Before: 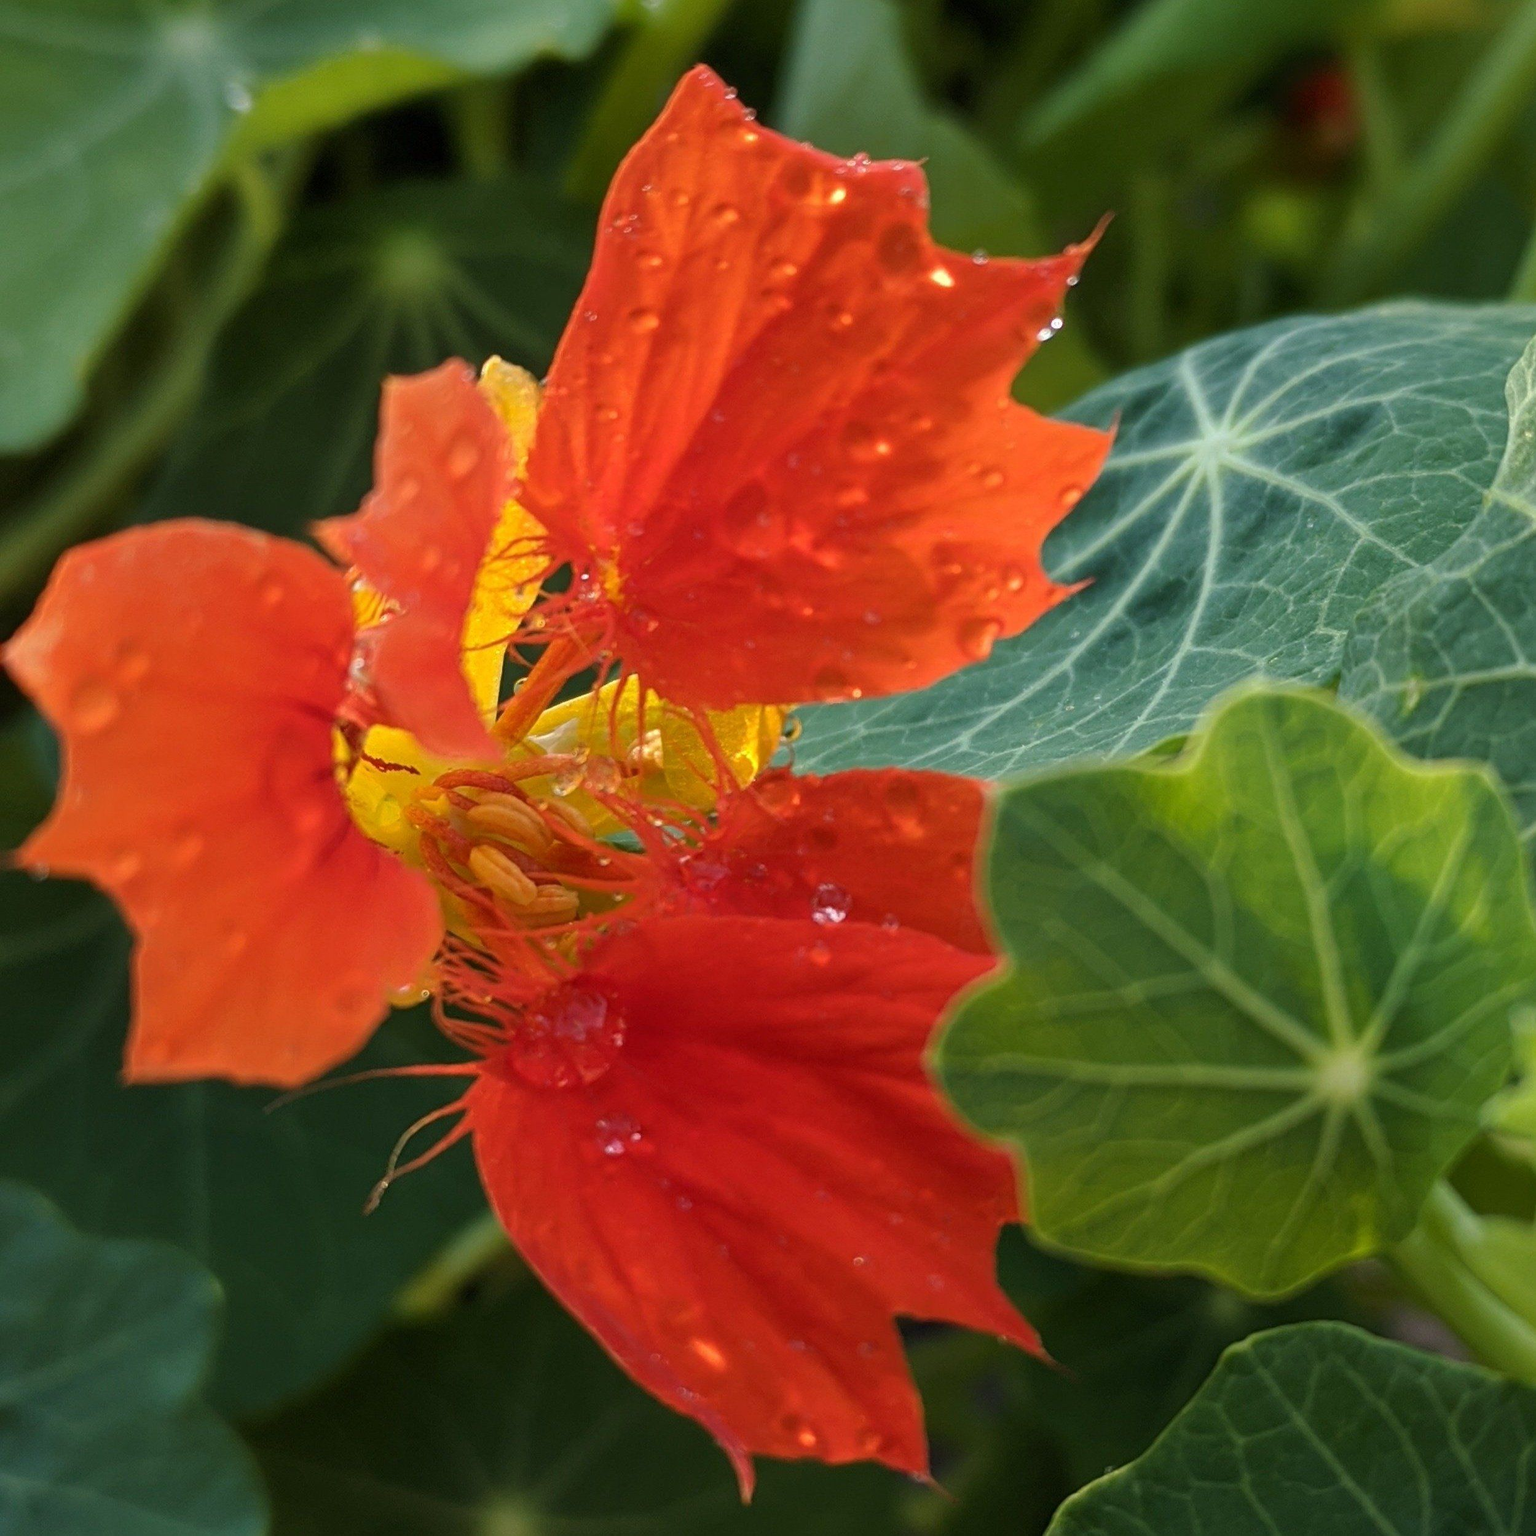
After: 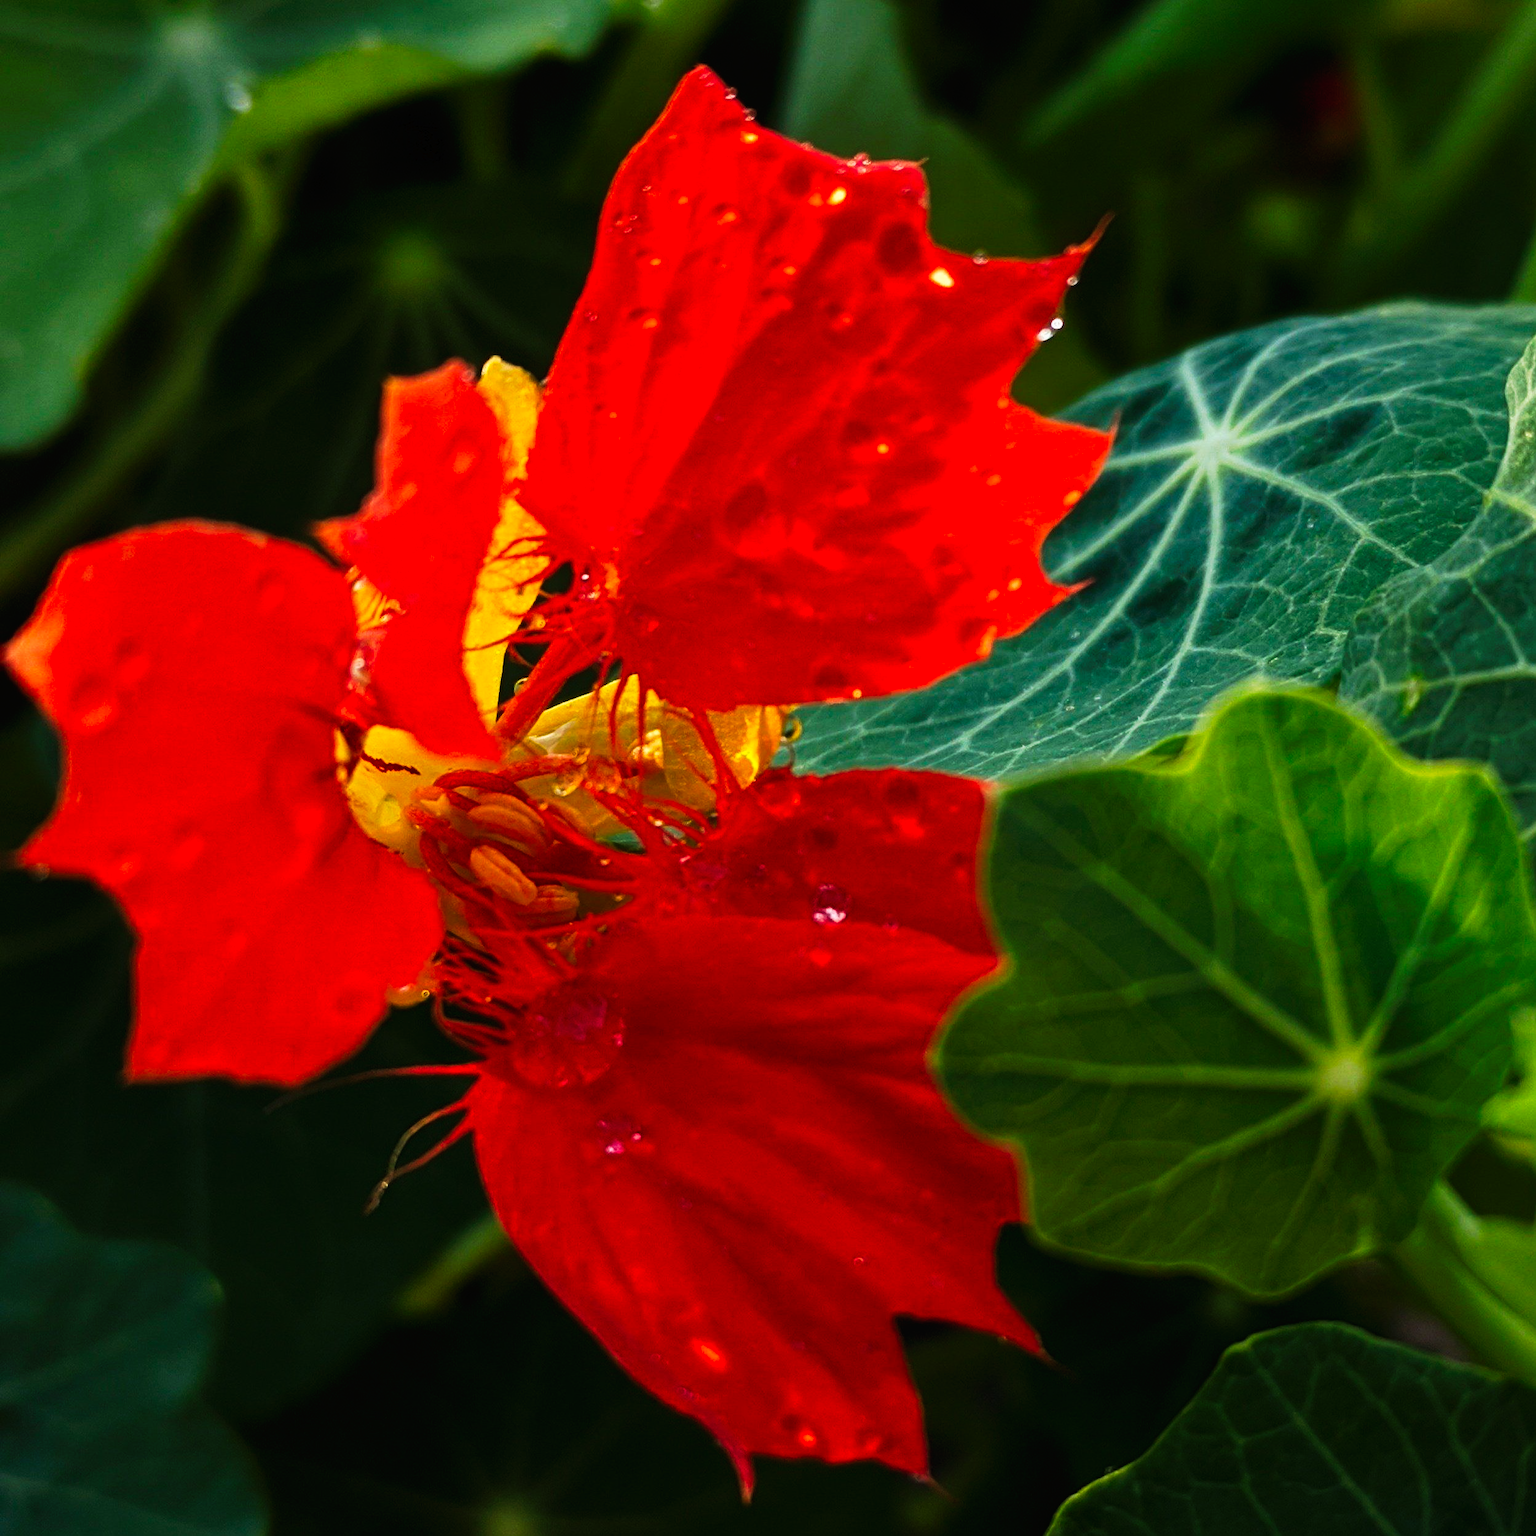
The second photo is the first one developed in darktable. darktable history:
color balance rgb: contrast -10%
tone curve: curves: ch0 [(0, 0) (0.003, 0.007) (0.011, 0.009) (0.025, 0.01) (0.044, 0.012) (0.069, 0.013) (0.1, 0.014) (0.136, 0.021) (0.177, 0.038) (0.224, 0.06) (0.277, 0.099) (0.335, 0.16) (0.399, 0.227) (0.468, 0.329) (0.543, 0.45) (0.623, 0.594) (0.709, 0.756) (0.801, 0.868) (0.898, 0.971) (1, 1)], preserve colors none
